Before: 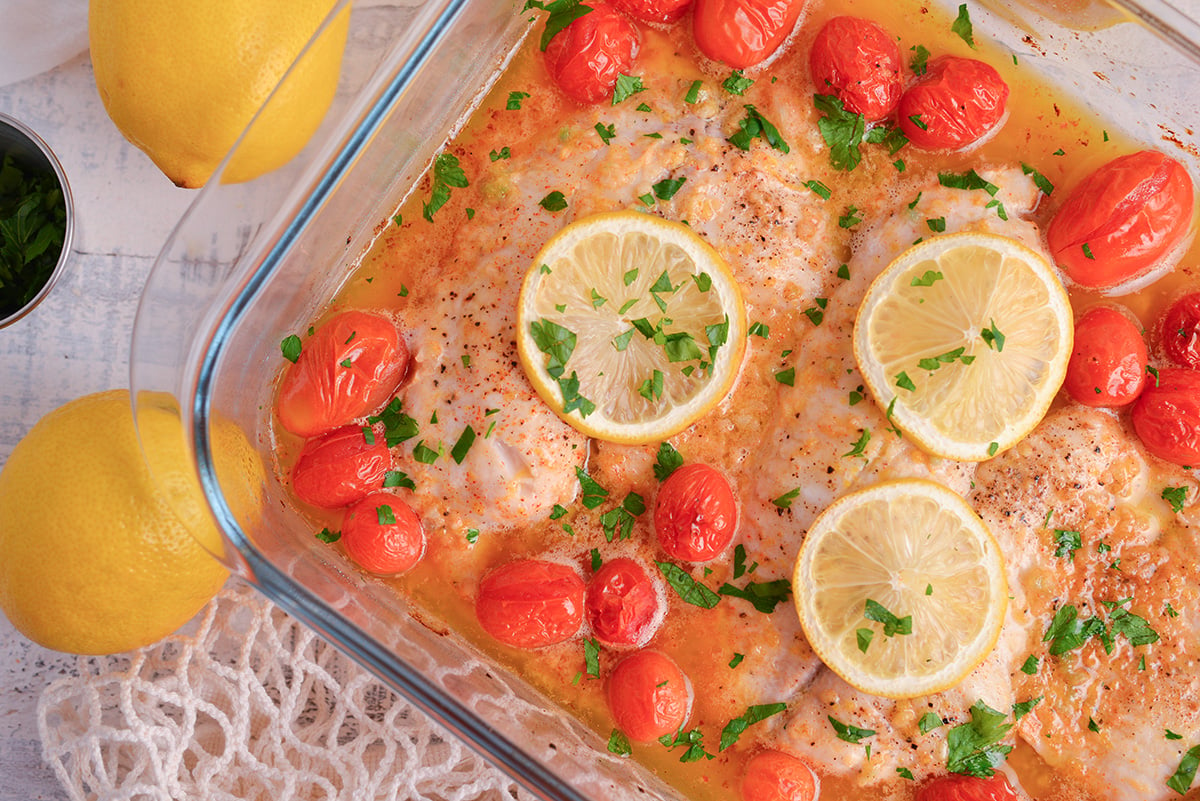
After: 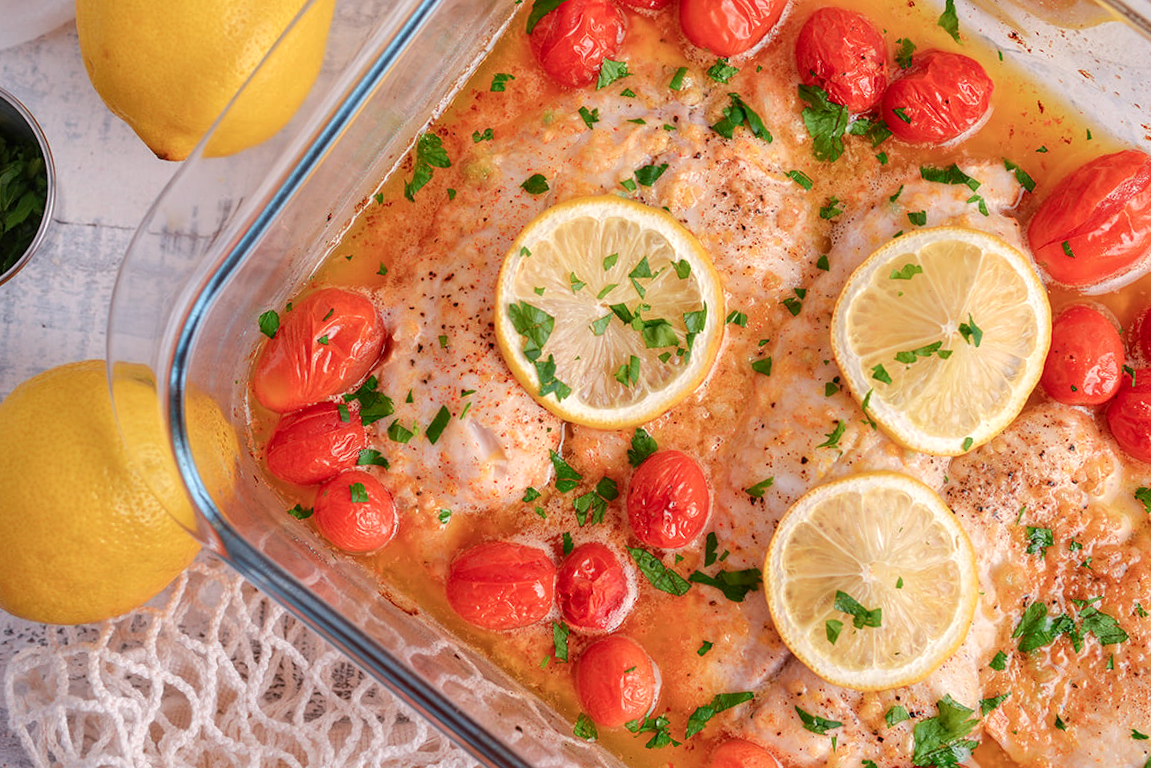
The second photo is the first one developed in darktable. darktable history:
crop and rotate: angle -1.62°
local contrast: on, module defaults
